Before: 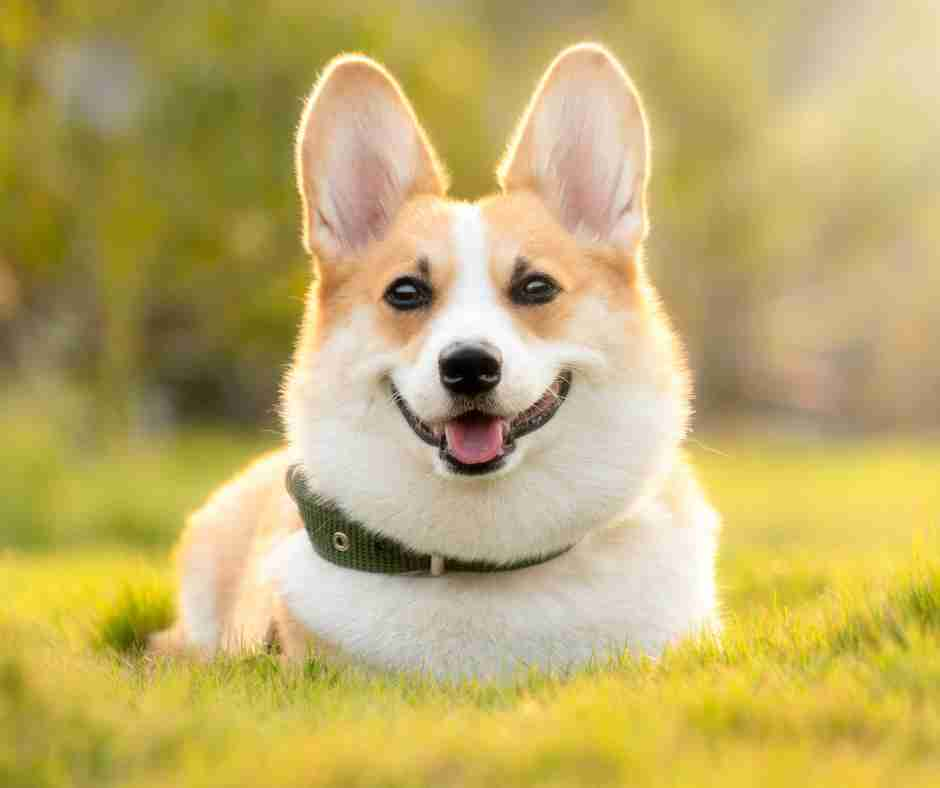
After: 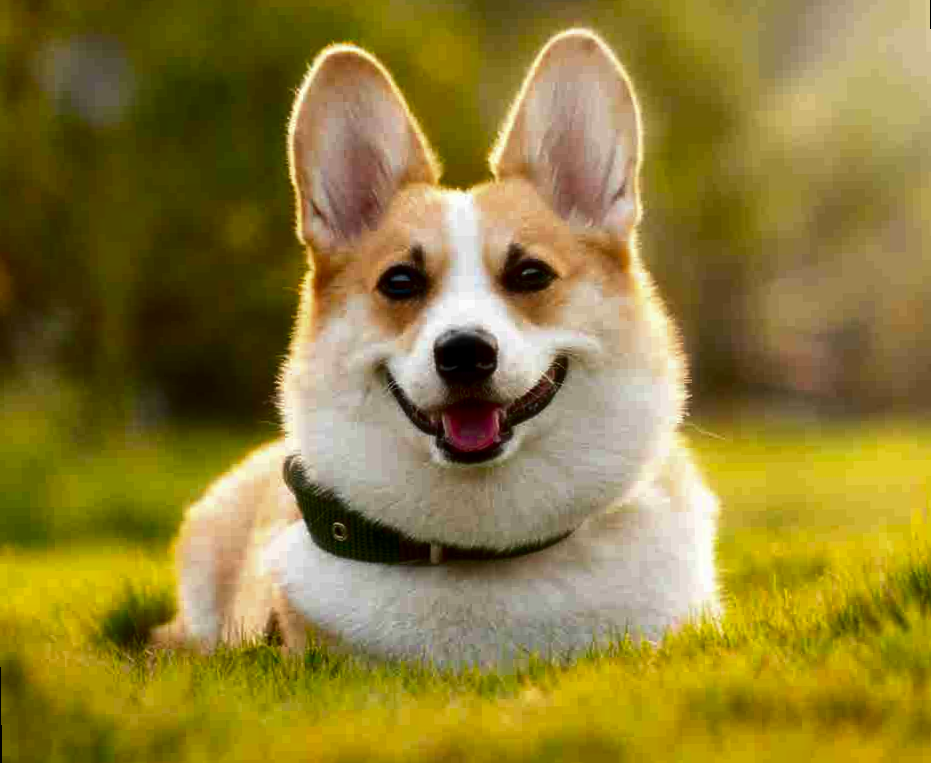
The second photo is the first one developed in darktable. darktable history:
rotate and perspective: rotation -1°, crop left 0.011, crop right 0.989, crop top 0.025, crop bottom 0.975
contrast brightness saturation: contrast 0.09, brightness -0.59, saturation 0.17
